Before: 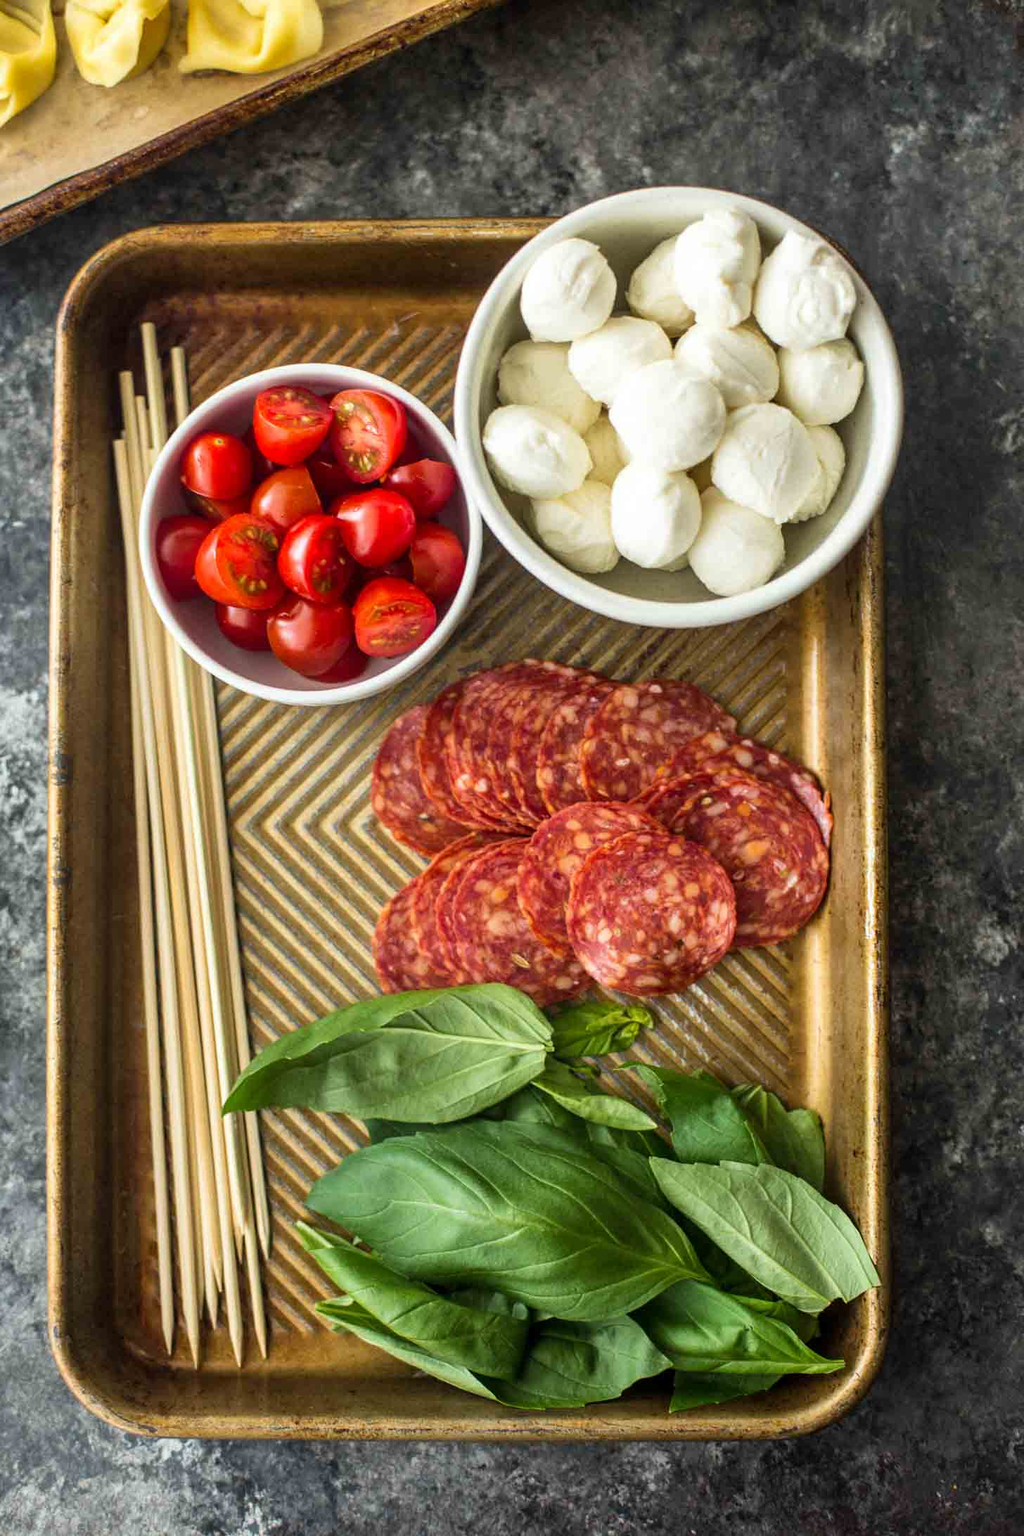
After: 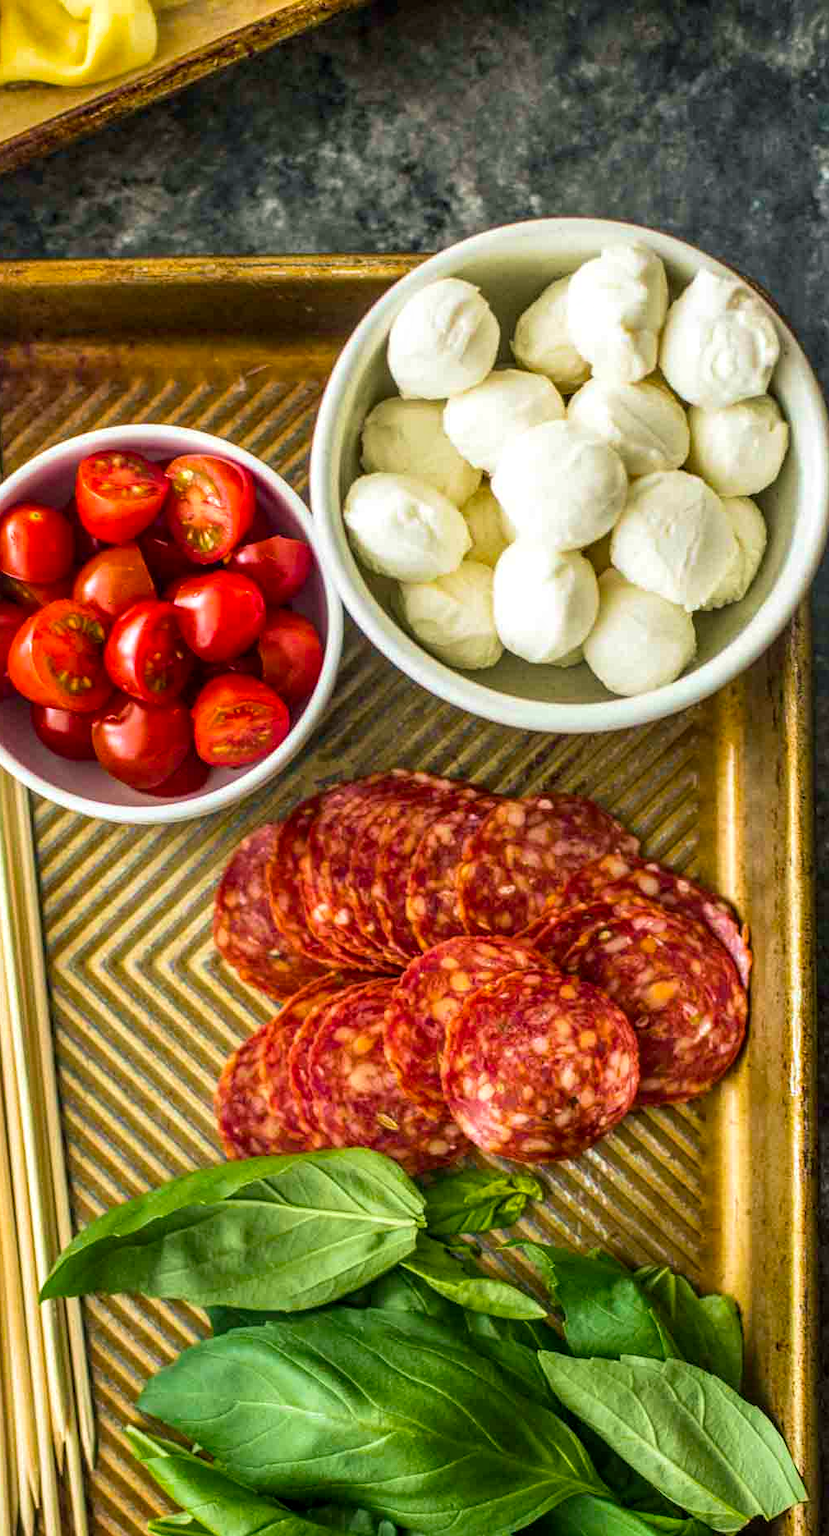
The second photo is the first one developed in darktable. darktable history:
color balance rgb: shadows lift › chroma 2.012%, shadows lift › hue 215.95°, global offset › hue 169.47°, perceptual saturation grading › global saturation 25.882%, global vibrance 14.161%
crop: left 18.463%, right 12.146%, bottom 14.3%
local contrast: on, module defaults
velvia: on, module defaults
